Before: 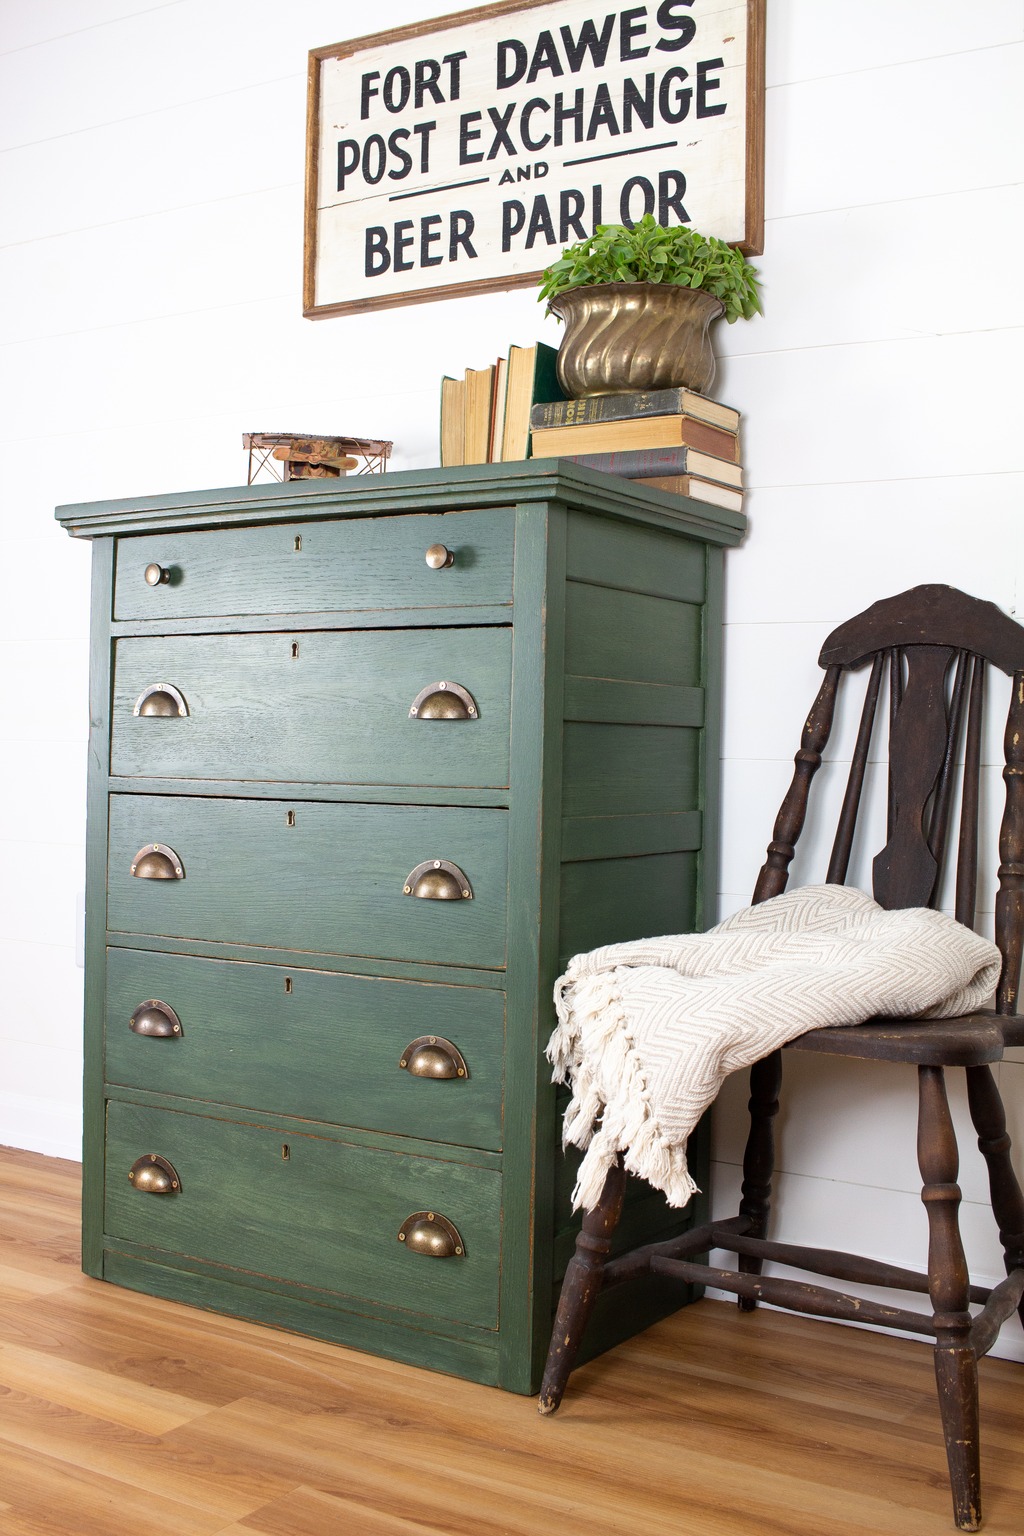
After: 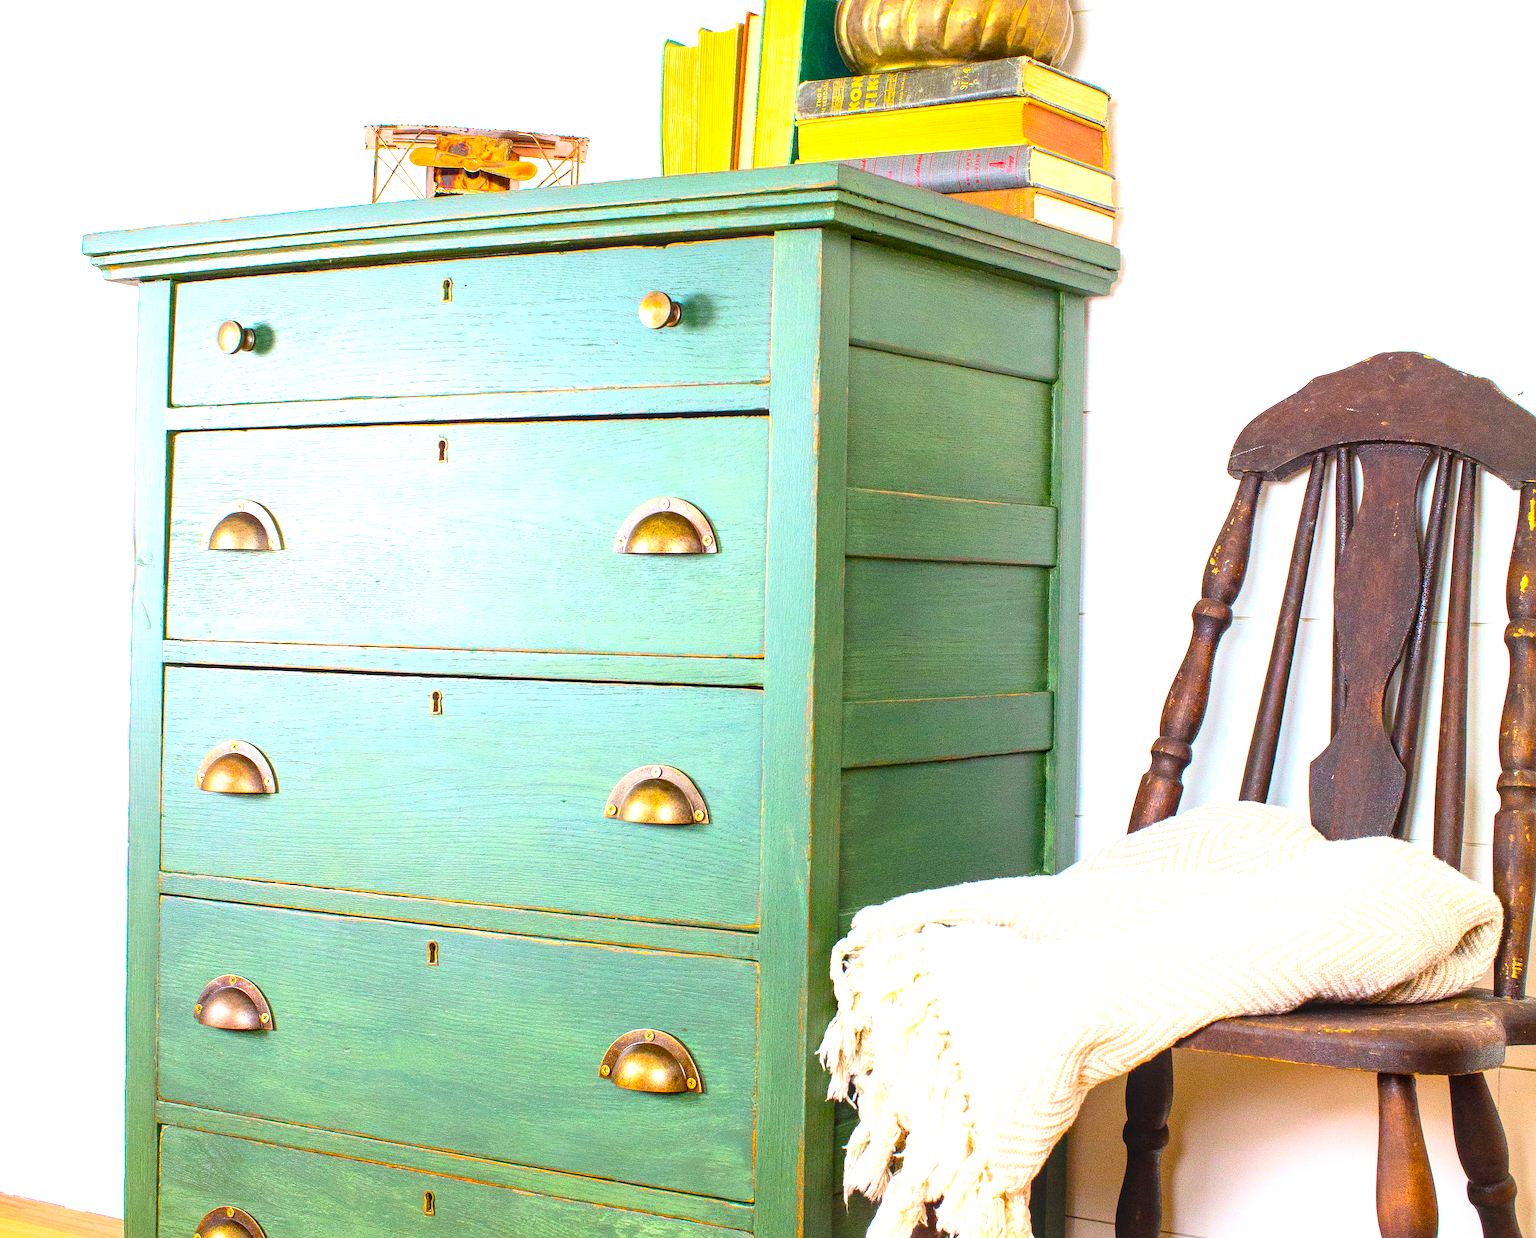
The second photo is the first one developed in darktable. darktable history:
crop and rotate: top 22.783%, bottom 23.466%
local contrast: on, module defaults
contrast brightness saturation: contrast 0.201, brightness 0.162, saturation 0.216
color balance rgb: linear chroma grading › global chroma 15.332%, perceptual saturation grading › global saturation 30.962%, global vibrance 40.421%
exposure: black level correction 0, exposure 1.097 EV, compensate highlight preservation false
